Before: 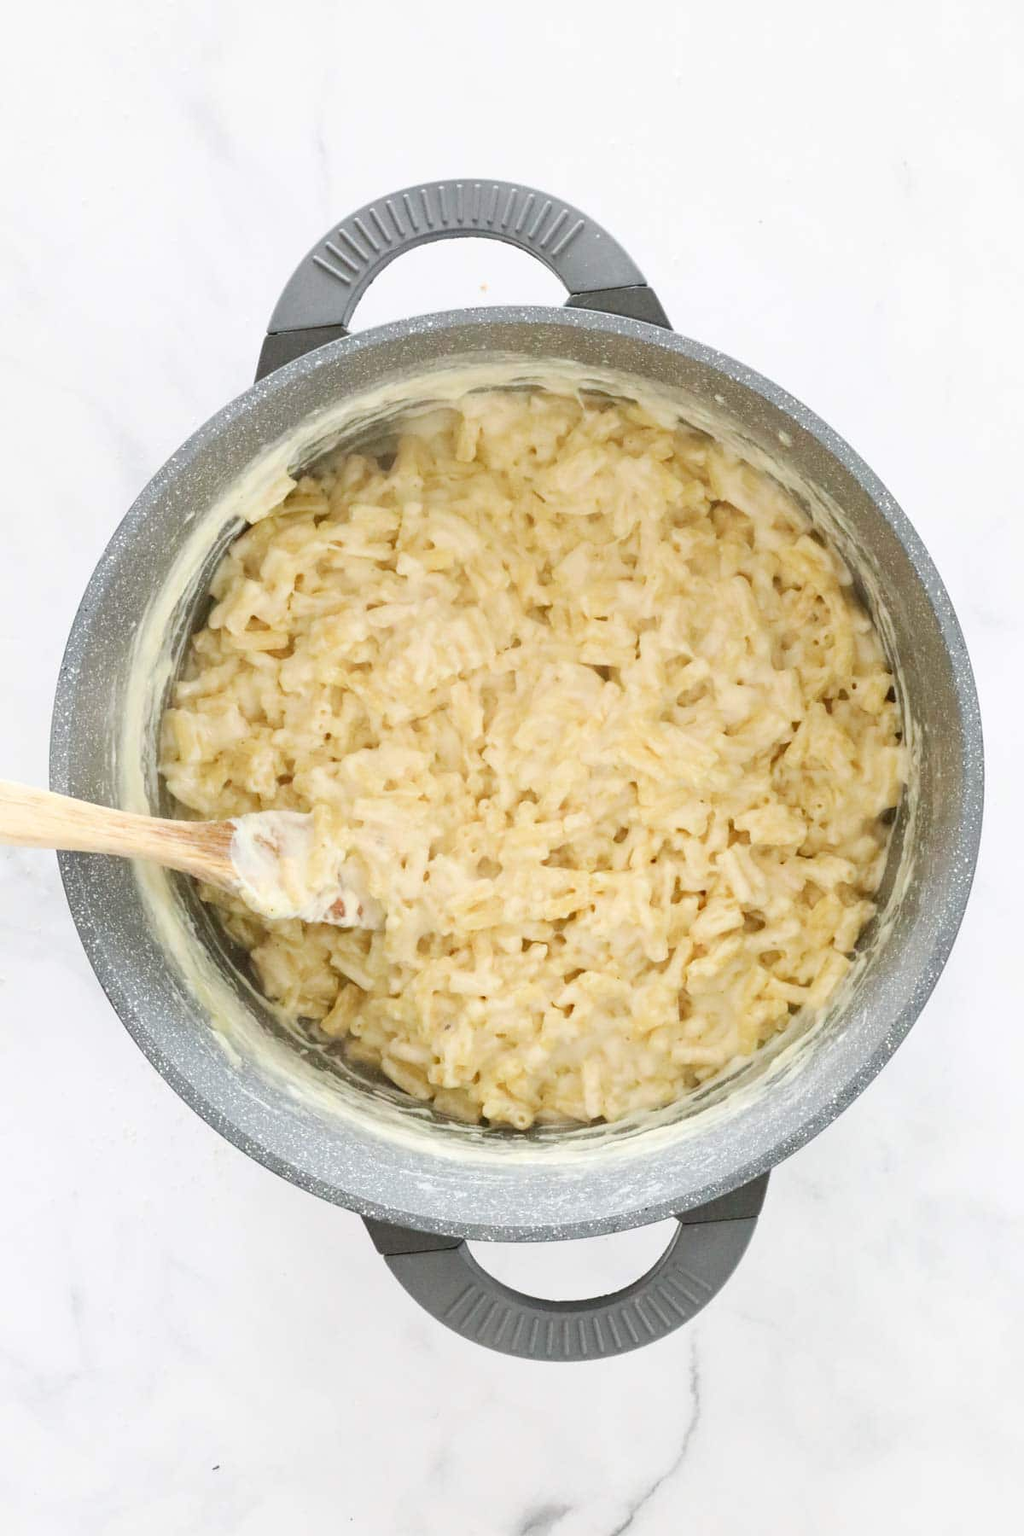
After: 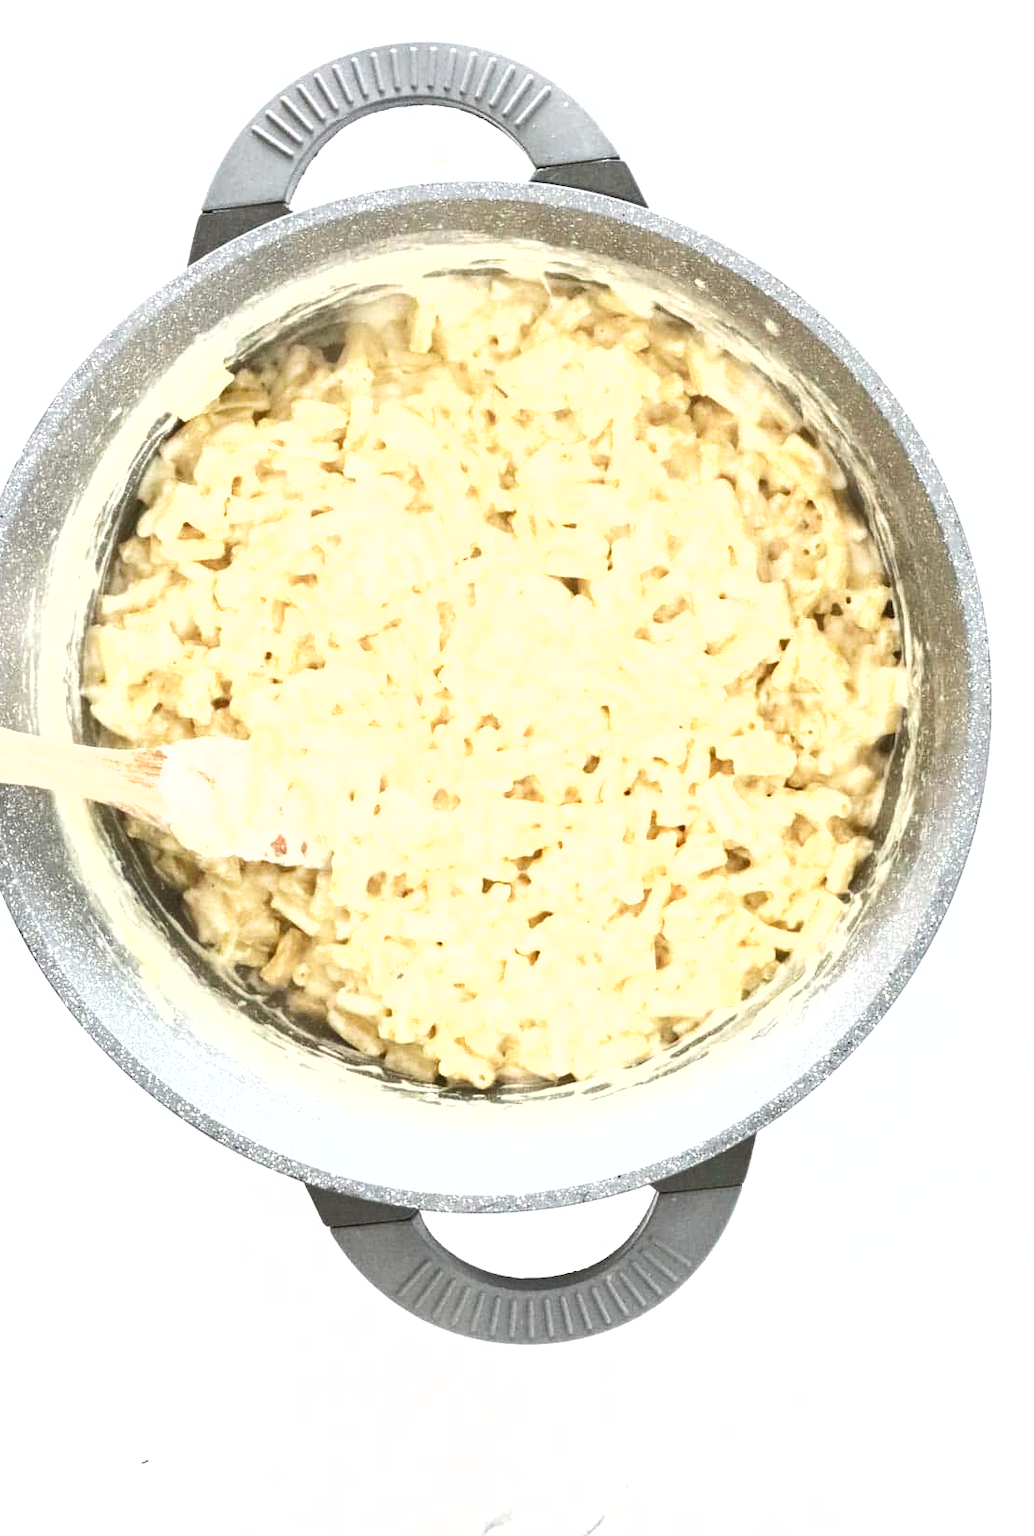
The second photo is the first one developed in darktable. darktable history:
color correction: saturation 0.8
shadows and highlights: shadows 29.61, highlights -30.47, low approximation 0.01, soften with gaussian
crop and rotate: left 8.262%, top 9.226%
exposure: exposure 1 EV, compensate highlight preservation false
